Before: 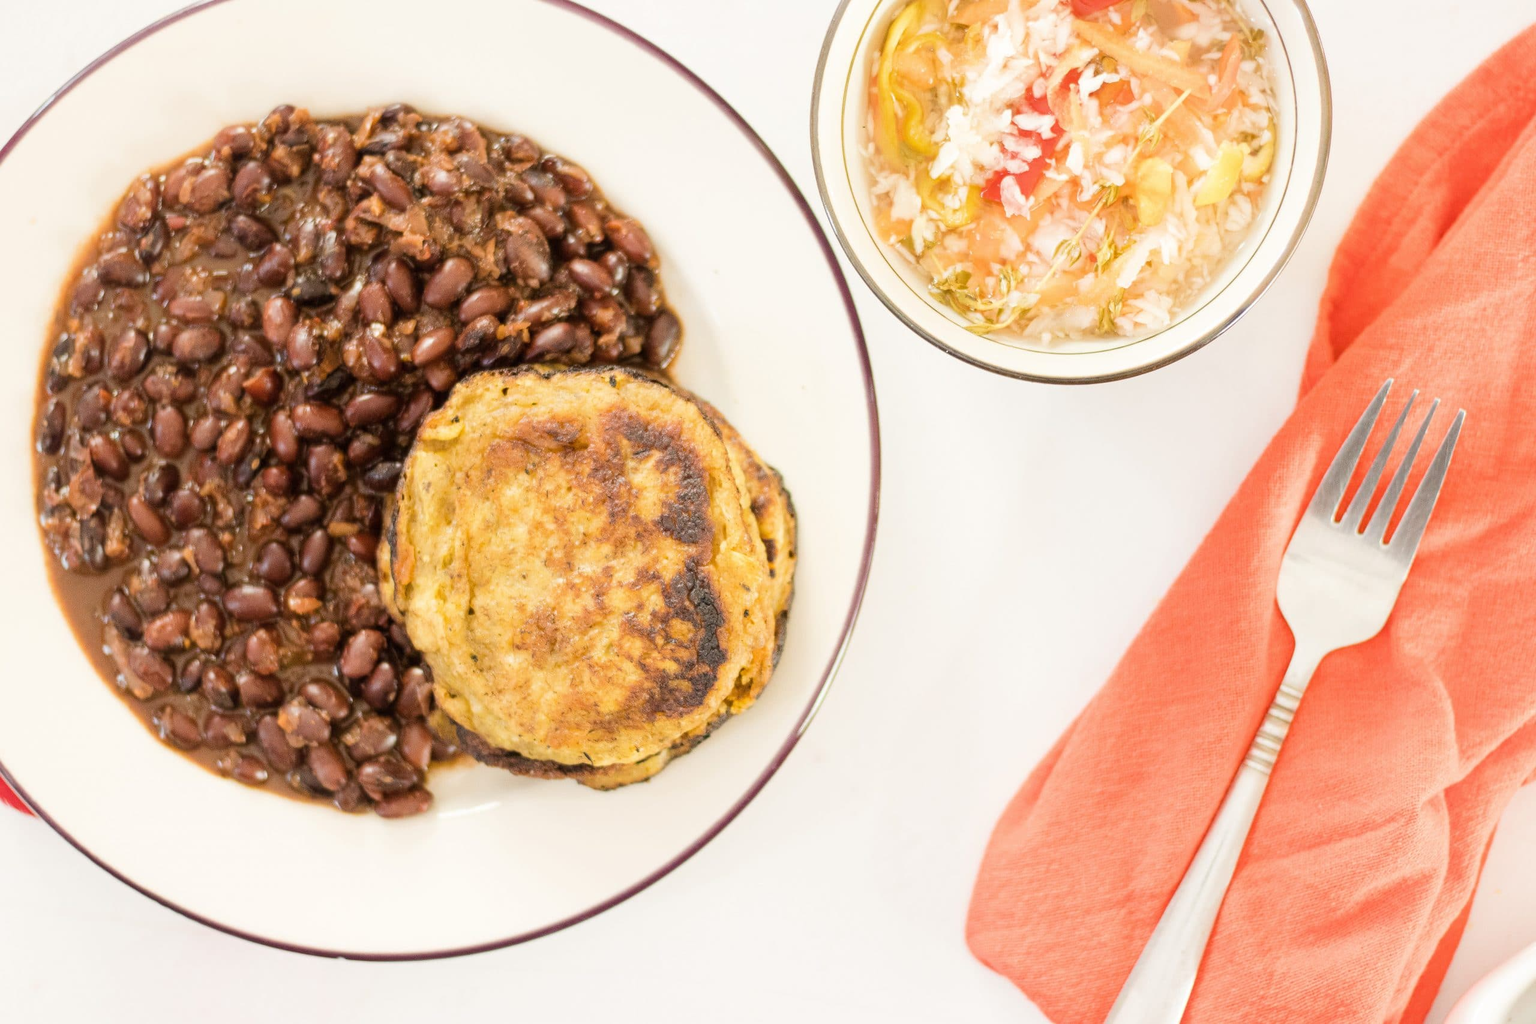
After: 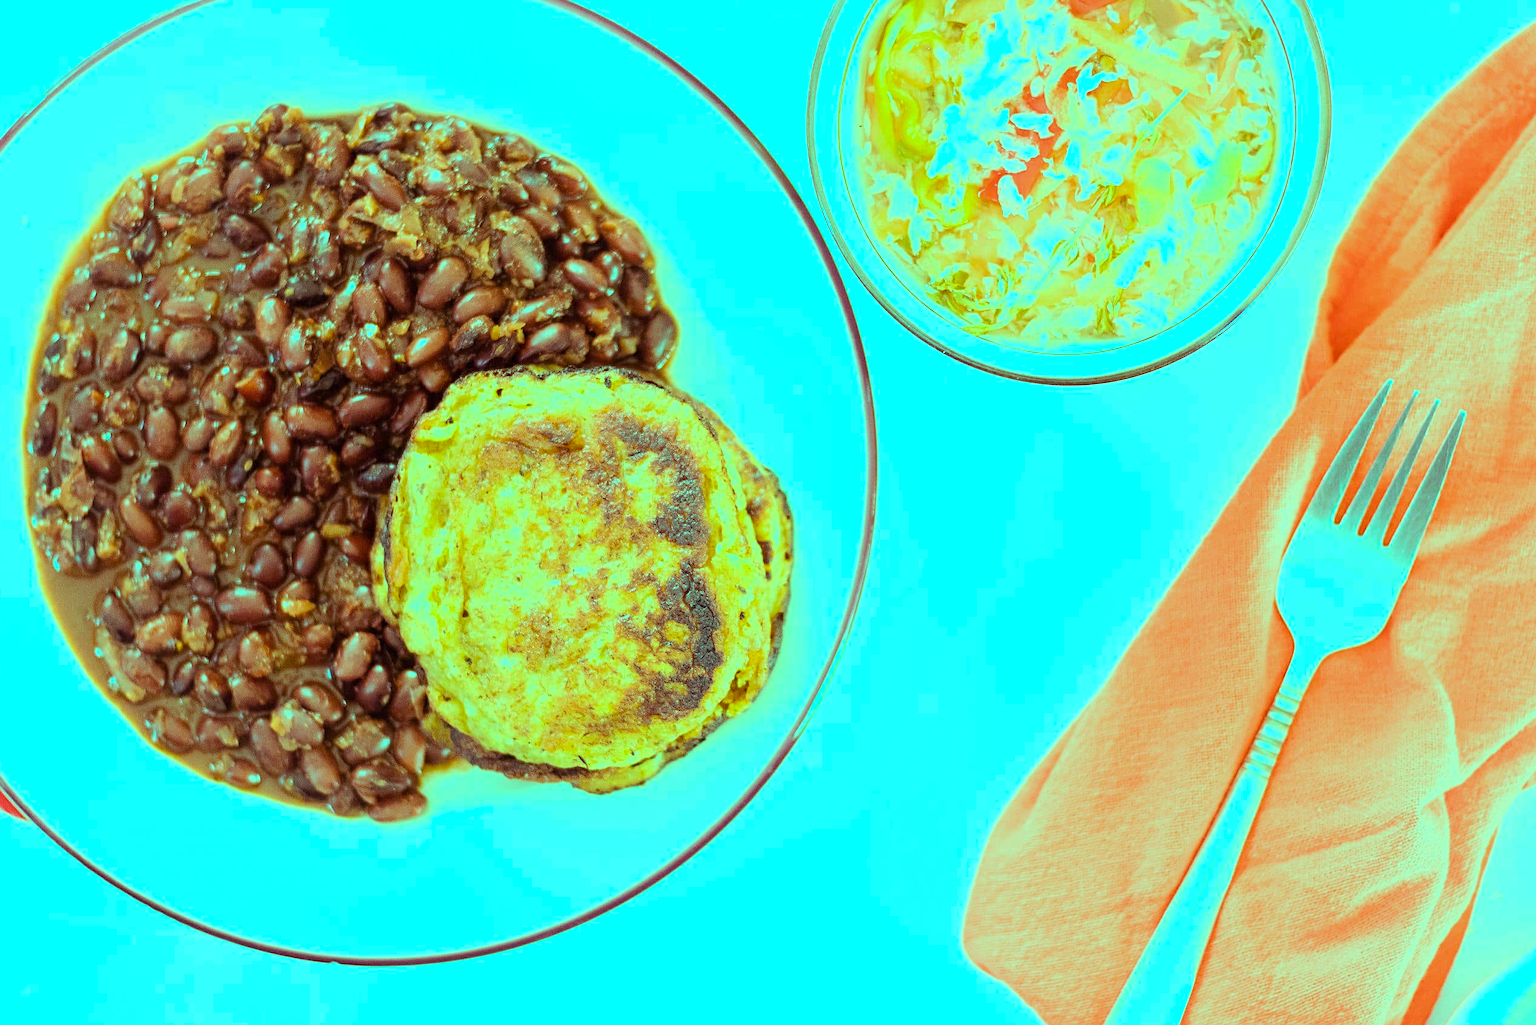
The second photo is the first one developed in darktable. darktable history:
color balance rgb: shadows lift › luminance 0.49%, shadows lift › chroma 6.83%, shadows lift › hue 300.29°, power › hue 208.98°, highlights gain › luminance 20.24%, highlights gain › chroma 13.17%, highlights gain › hue 173.85°, perceptual saturation grading › global saturation 18.05%
sharpen: on, module defaults
crop and rotate: left 0.614%, top 0.179%, bottom 0.309%
